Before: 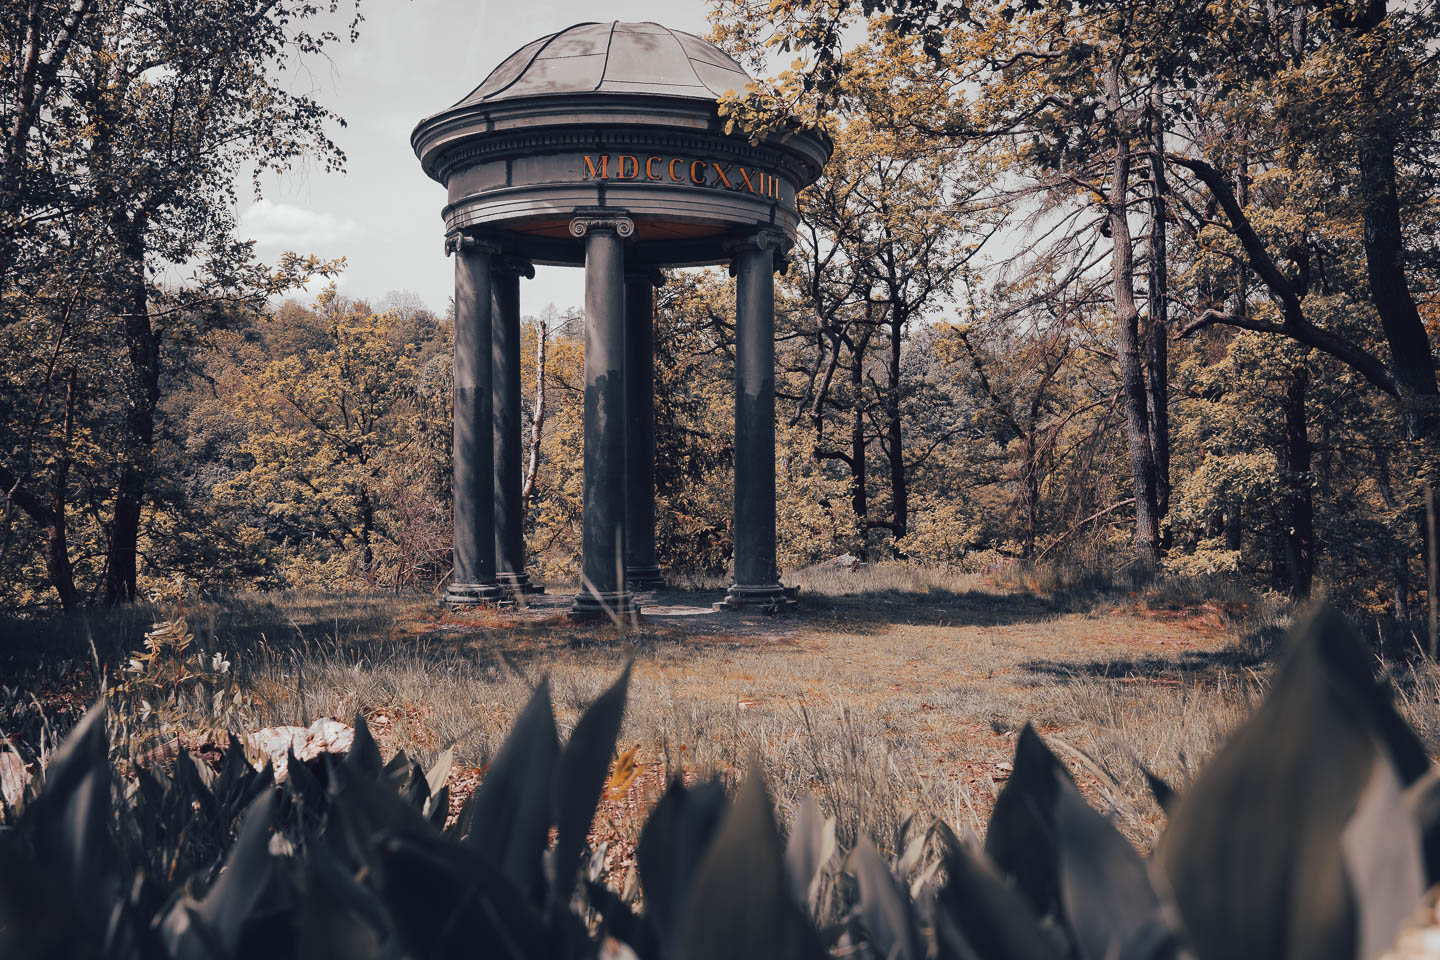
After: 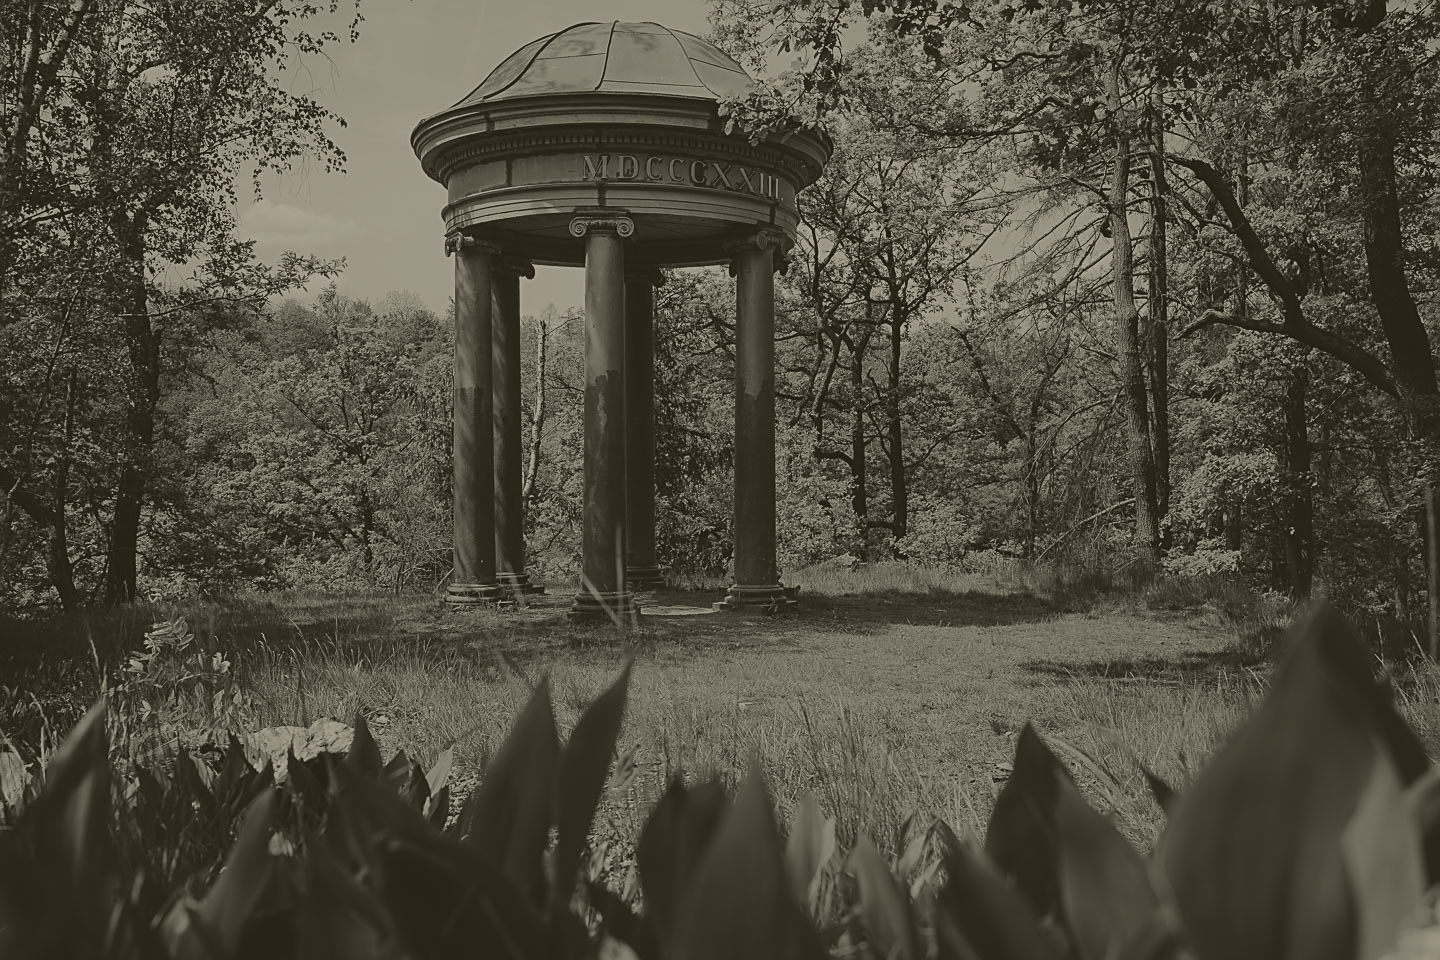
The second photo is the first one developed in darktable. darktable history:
velvia: on, module defaults
colorize: hue 41.44°, saturation 22%, source mix 60%, lightness 10.61%
sharpen: on, module defaults
white balance: red 0.984, blue 1.059
color correction: highlights a* -9.35, highlights b* -23.15
